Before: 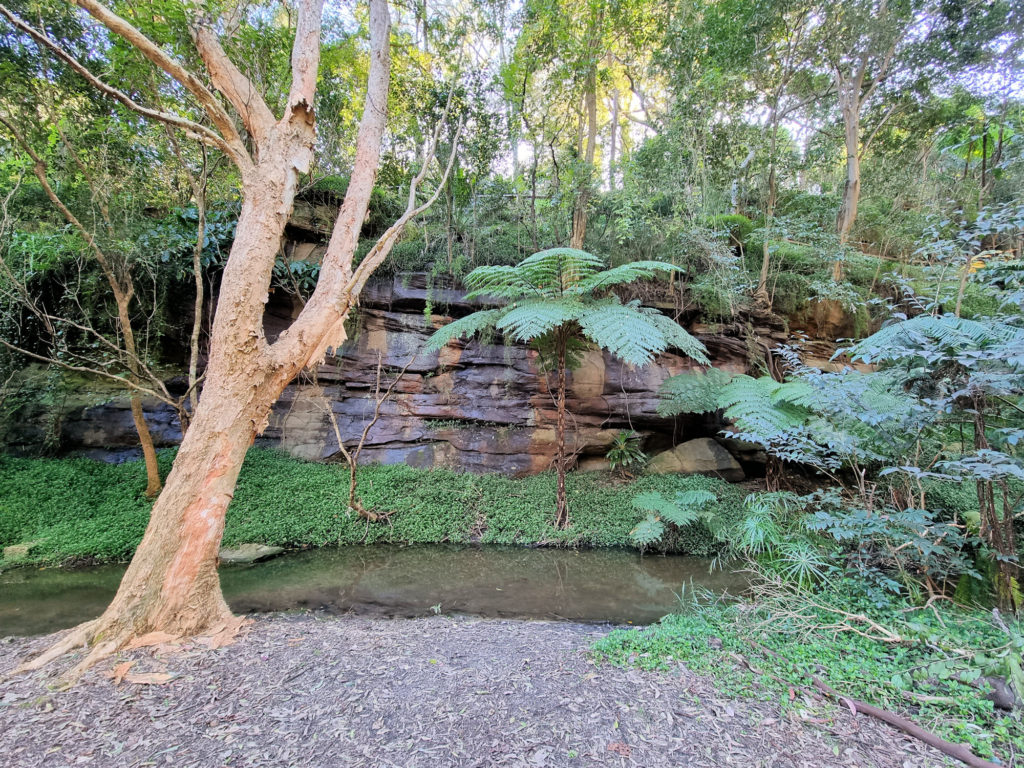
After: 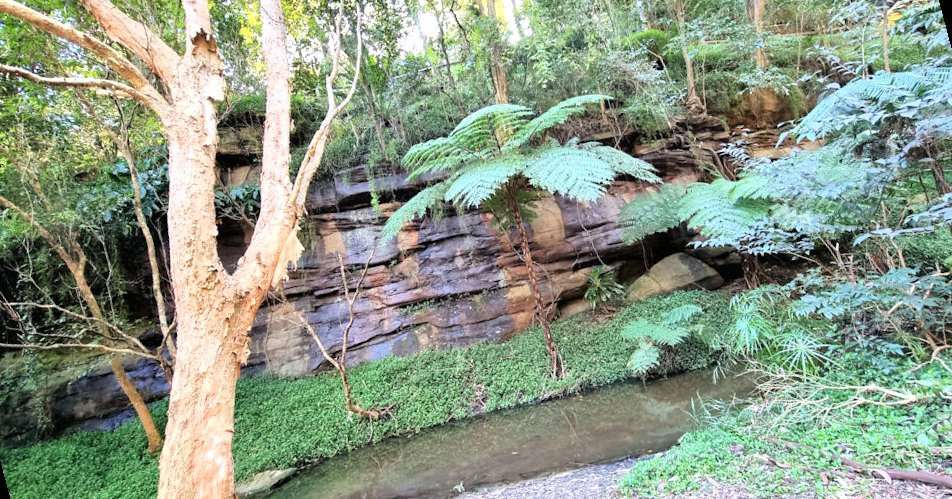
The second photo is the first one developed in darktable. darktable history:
exposure: black level correction 0, exposure 0.7 EV, compensate exposure bias true, compensate highlight preservation false
rotate and perspective: rotation -14.8°, crop left 0.1, crop right 0.903, crop top 0.25, crop bottom 0.748
